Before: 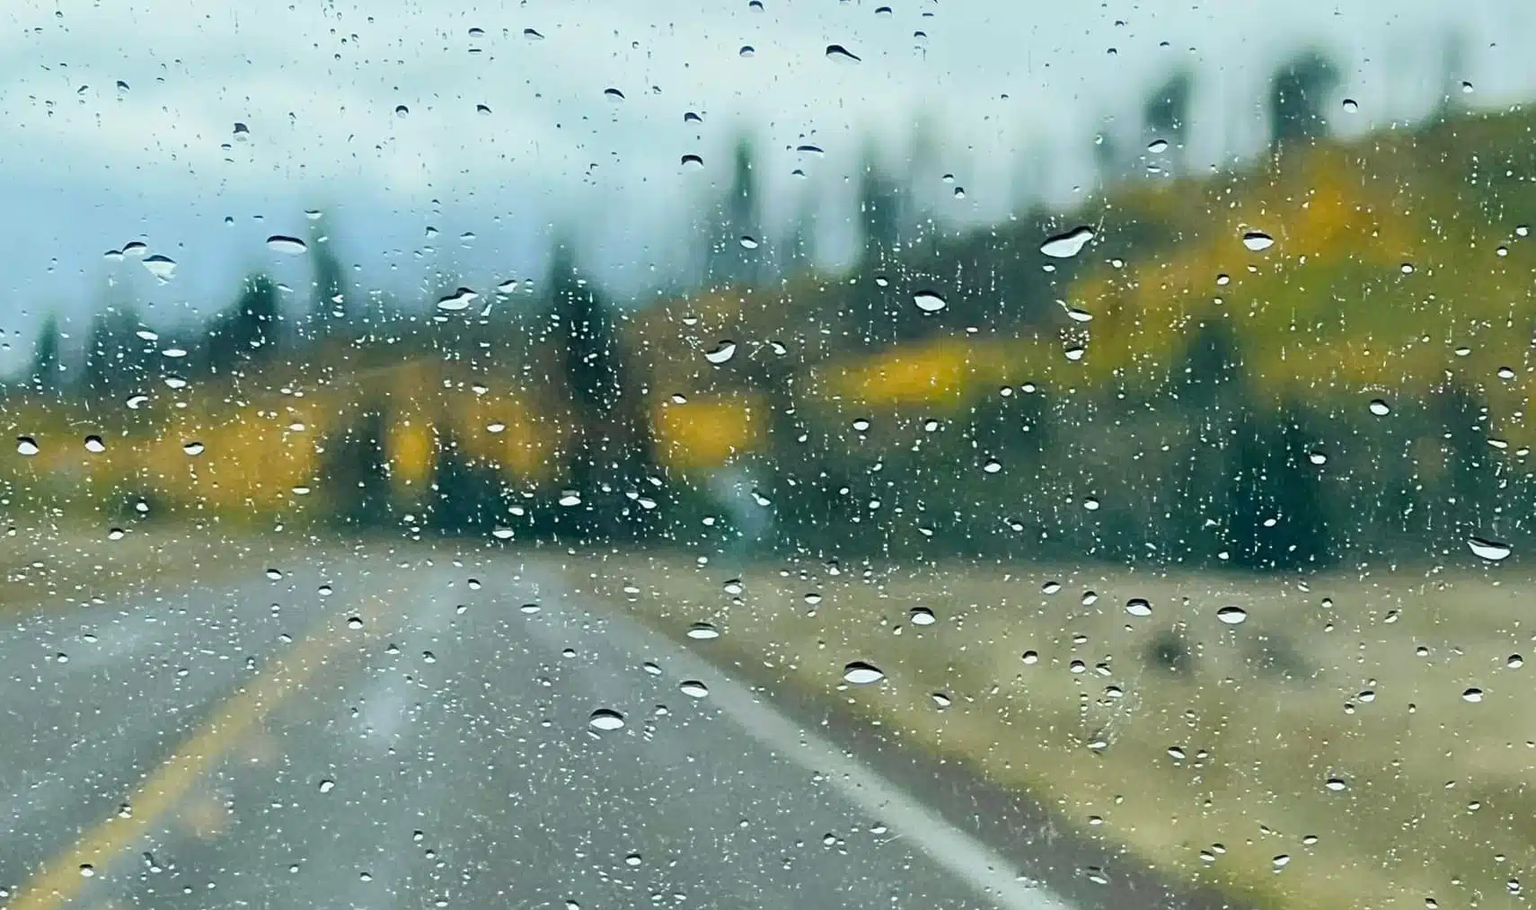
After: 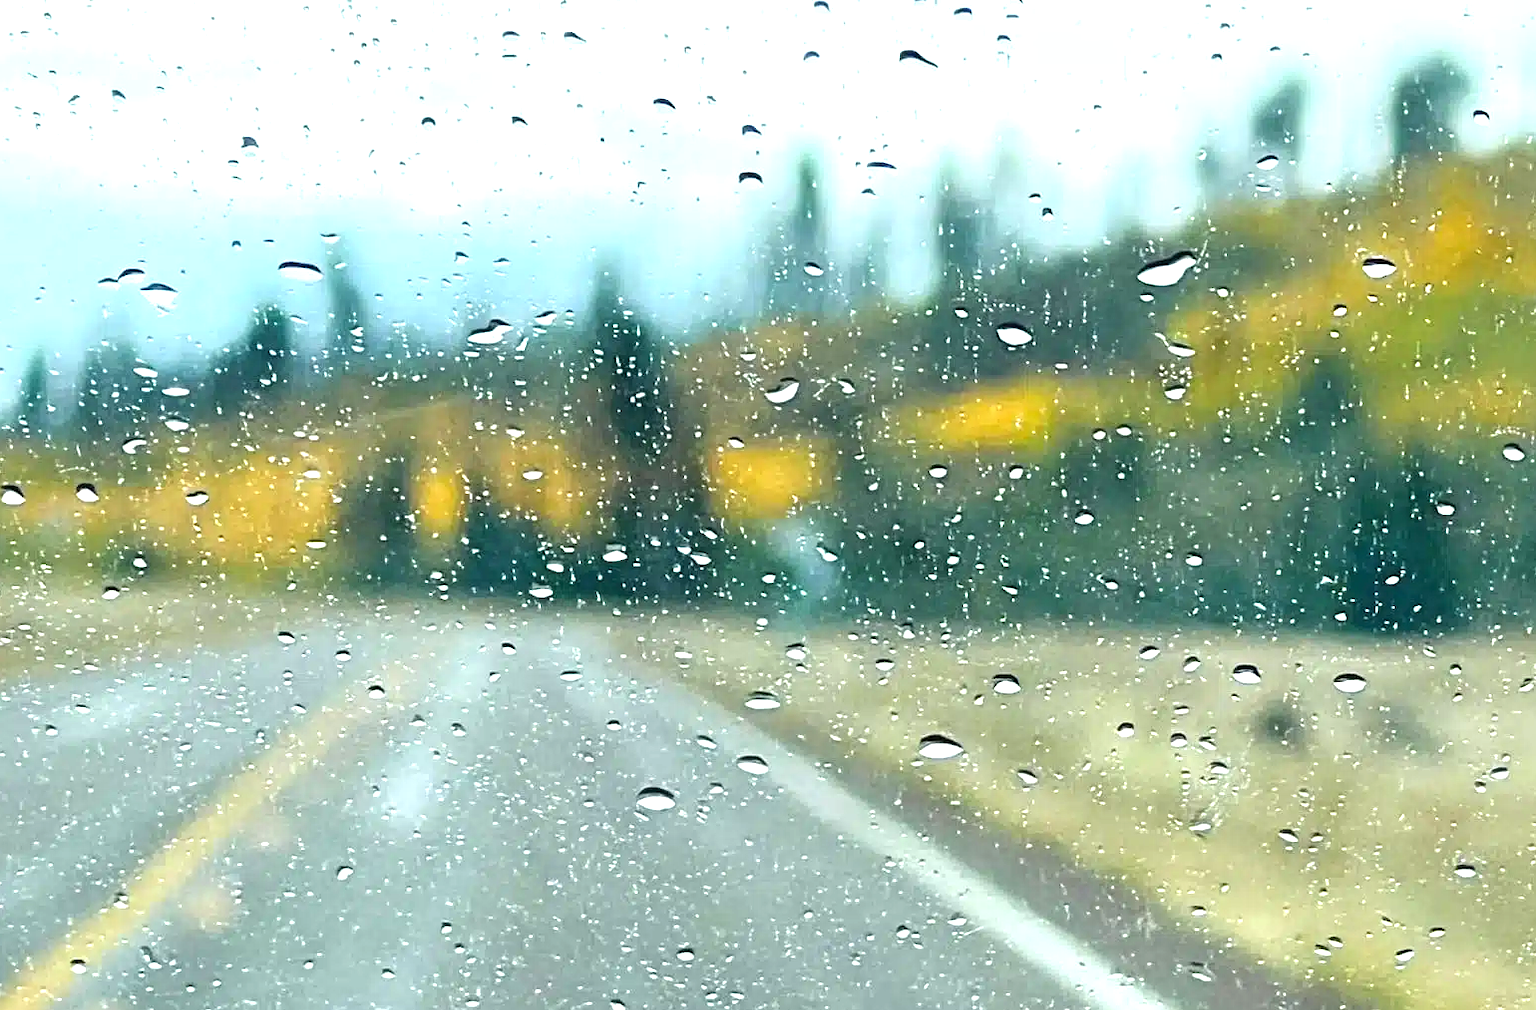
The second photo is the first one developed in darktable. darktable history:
crop and rotate: left 1.088%, right 8.807%
exposure: black level correction 0, exposure 1 EV, compensate exposure bias true, compensate highlight preservation false
